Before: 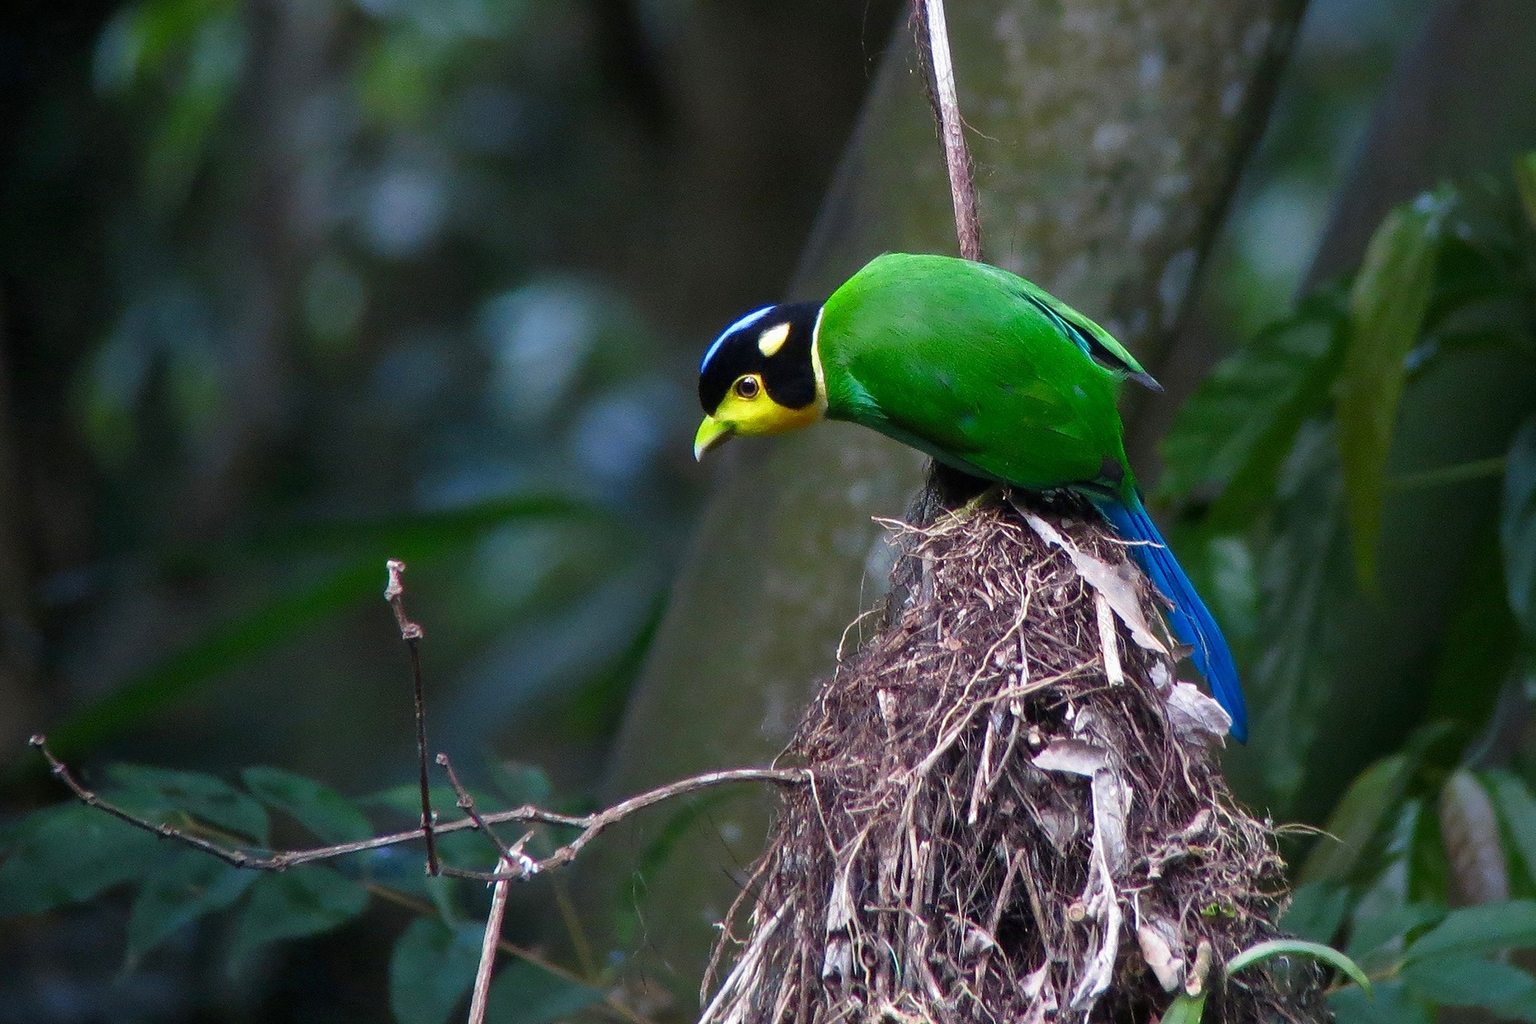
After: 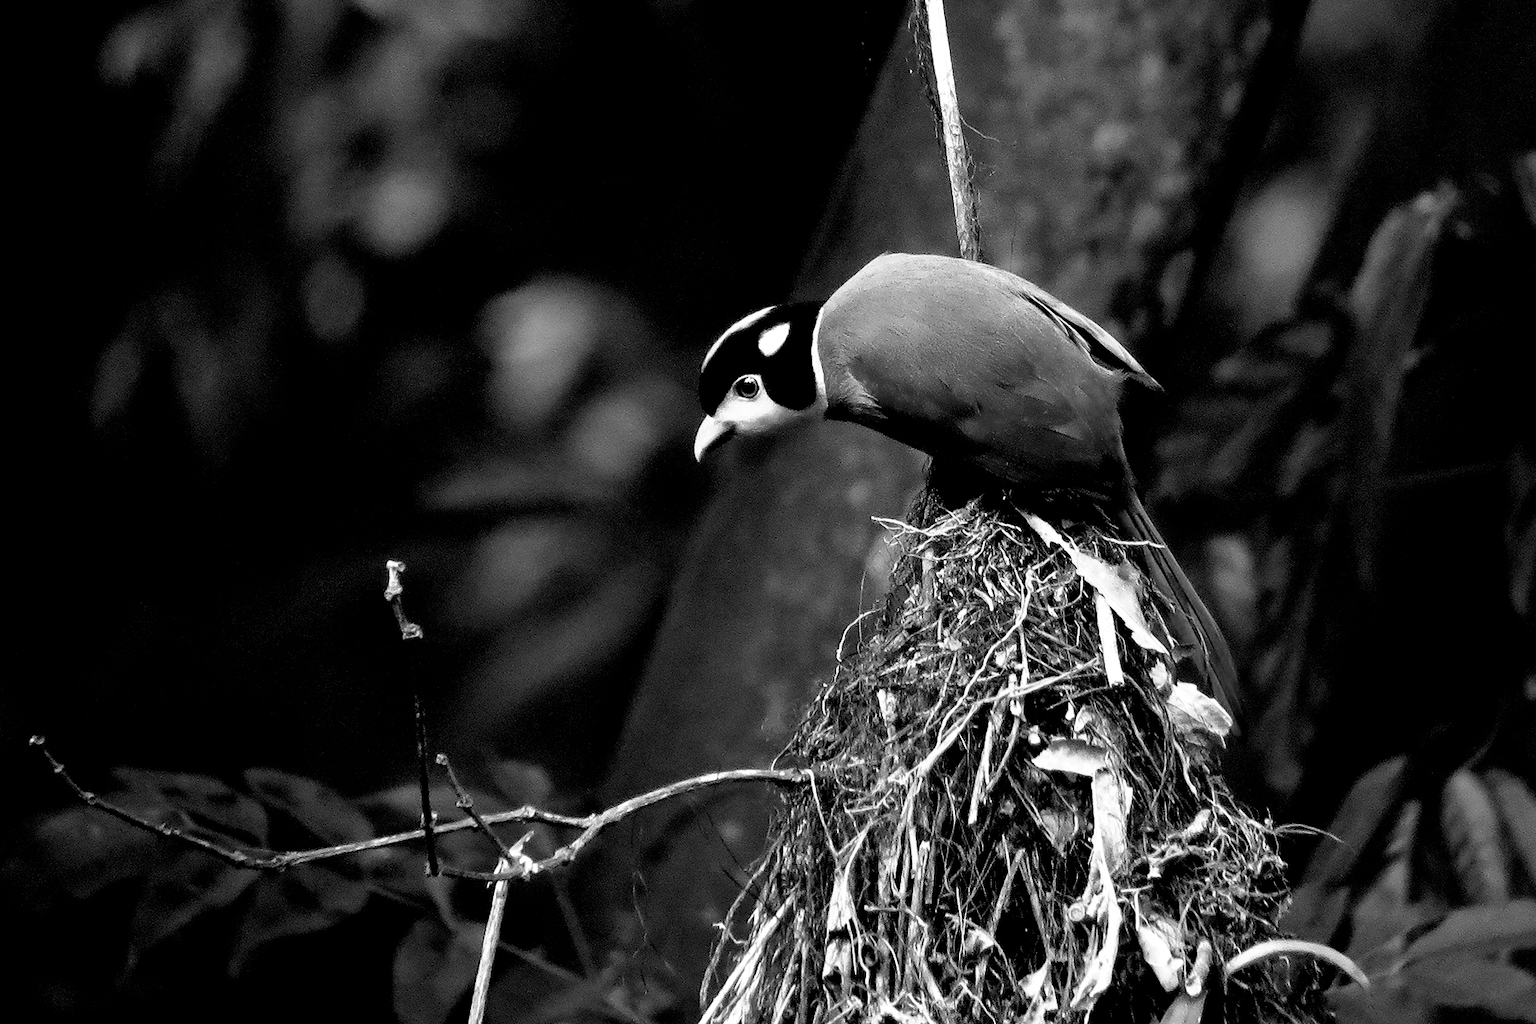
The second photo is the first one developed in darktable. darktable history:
monochrome: a 1.94, b -0.638
rgb levels: levels [[0.029, 0.461, 0.922], [0, 0.5, 1], [0, 0.5, 1]]
filmic rgb: white relative exposure 2.2 EV, hardness 6.97
